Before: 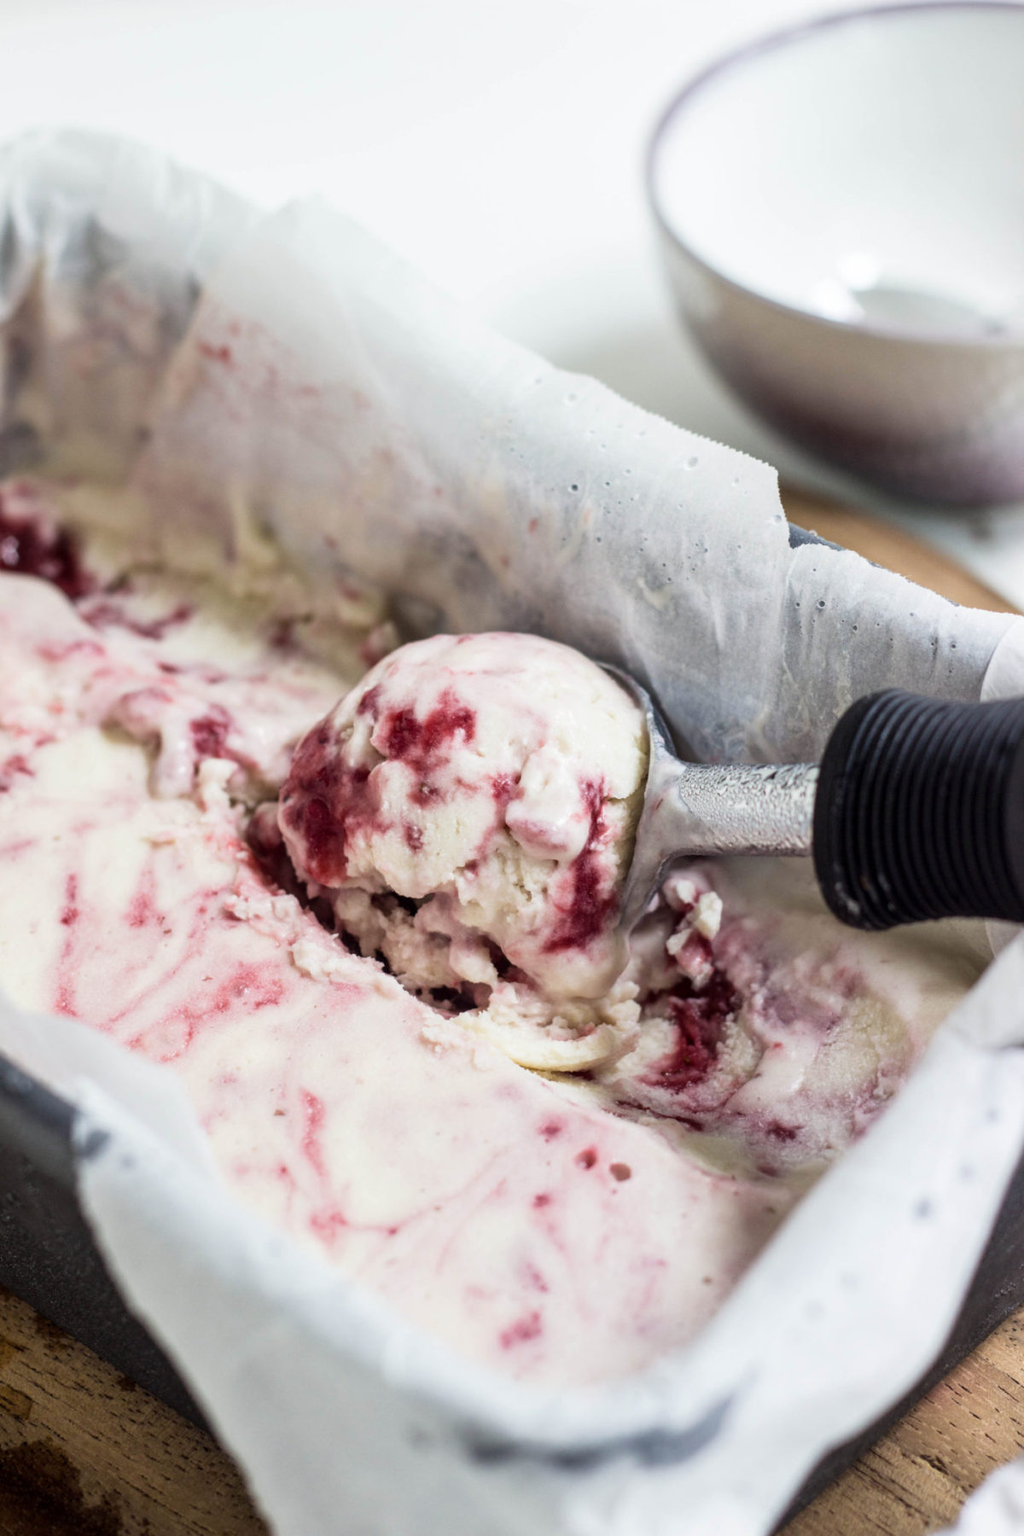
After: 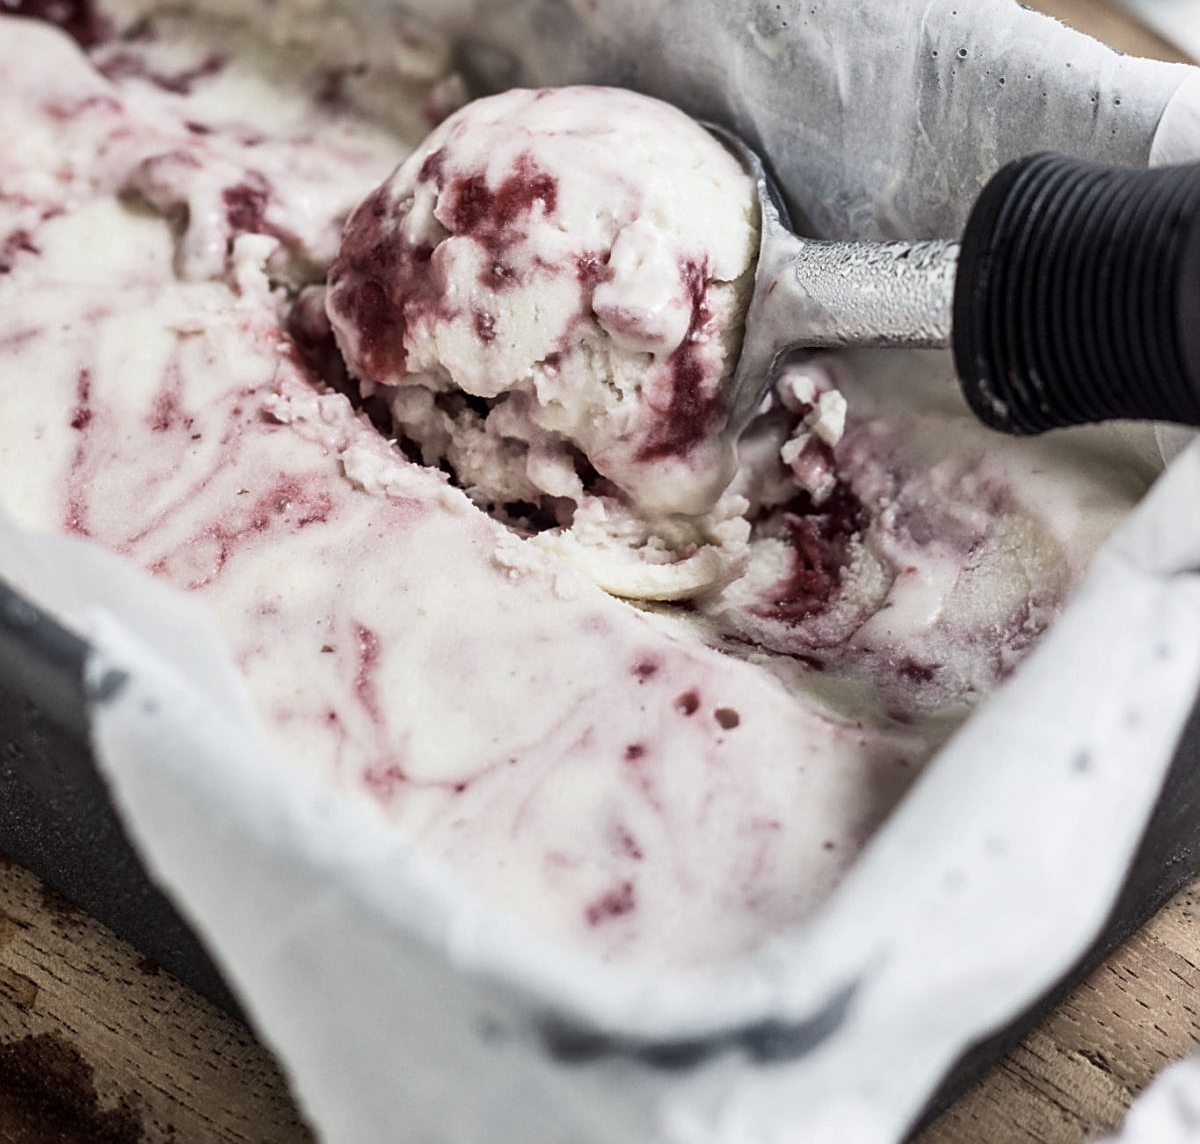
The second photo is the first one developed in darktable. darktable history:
contrast brightness saturation: contrast 0.1, saturation -0.36
sharpen: on, module defaults
crop and rotate: top 36.435%
shadows and highlights: soften with gaussian
